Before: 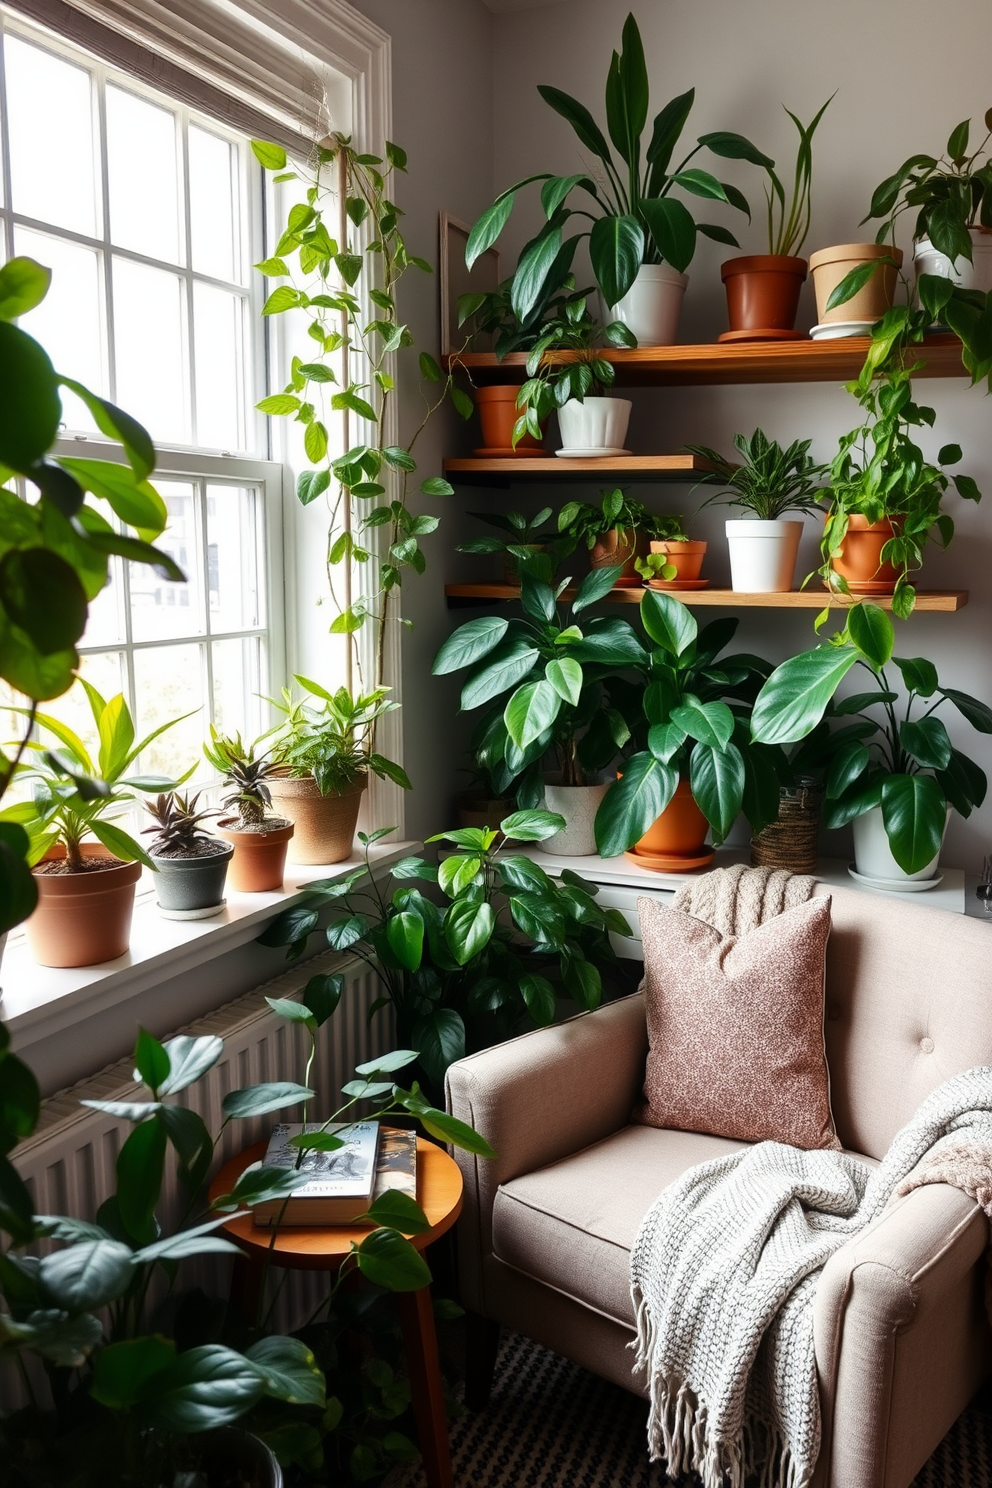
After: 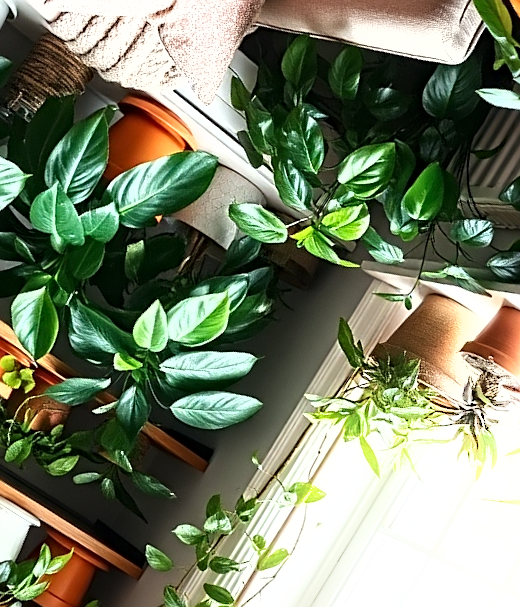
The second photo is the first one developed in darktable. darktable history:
sharpen: on, module defaults
exposure: black level correction 0, exposure 0.698 EV, compensate highlight preservation false
crop and rotate: angle 147.6°, left 9.18%, top 15.624%, right 4.397%, bottom 17.076%
contrast equalizer: y [[0.5, 0.501, 0.525, 0.597, 0.58, 0.514], [0.5 ×6], [0.5 ×6], [0 ×6], [0 ×6]]
shadows and highlights: shadows -21.55, highlights 99.69, soften with gaussian
